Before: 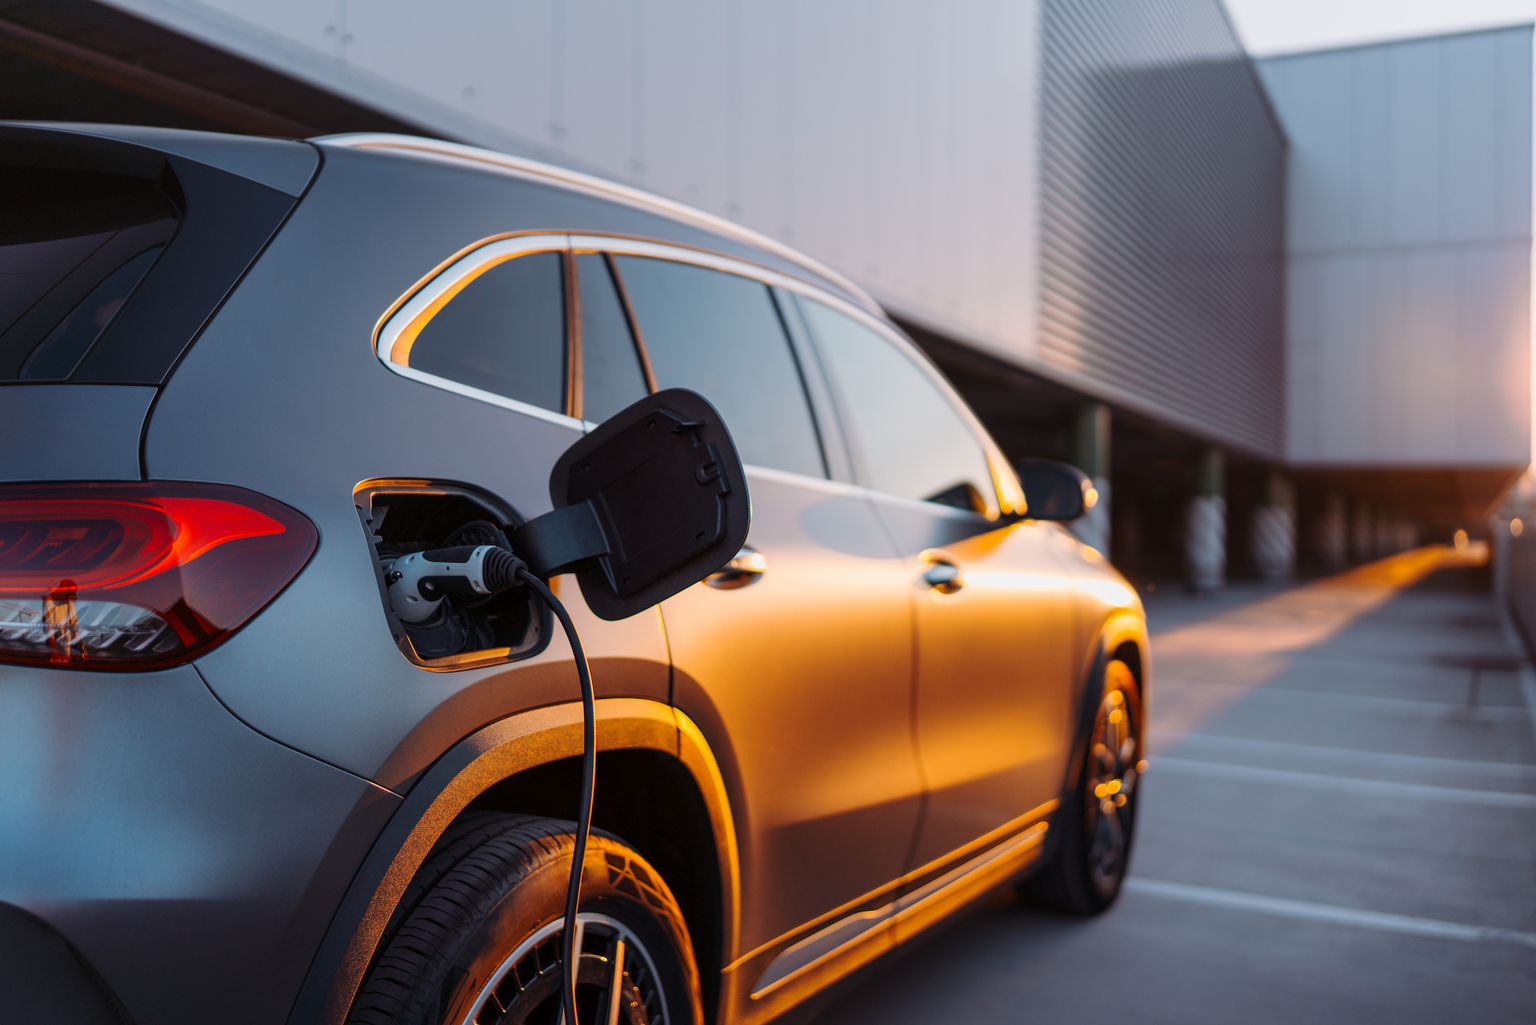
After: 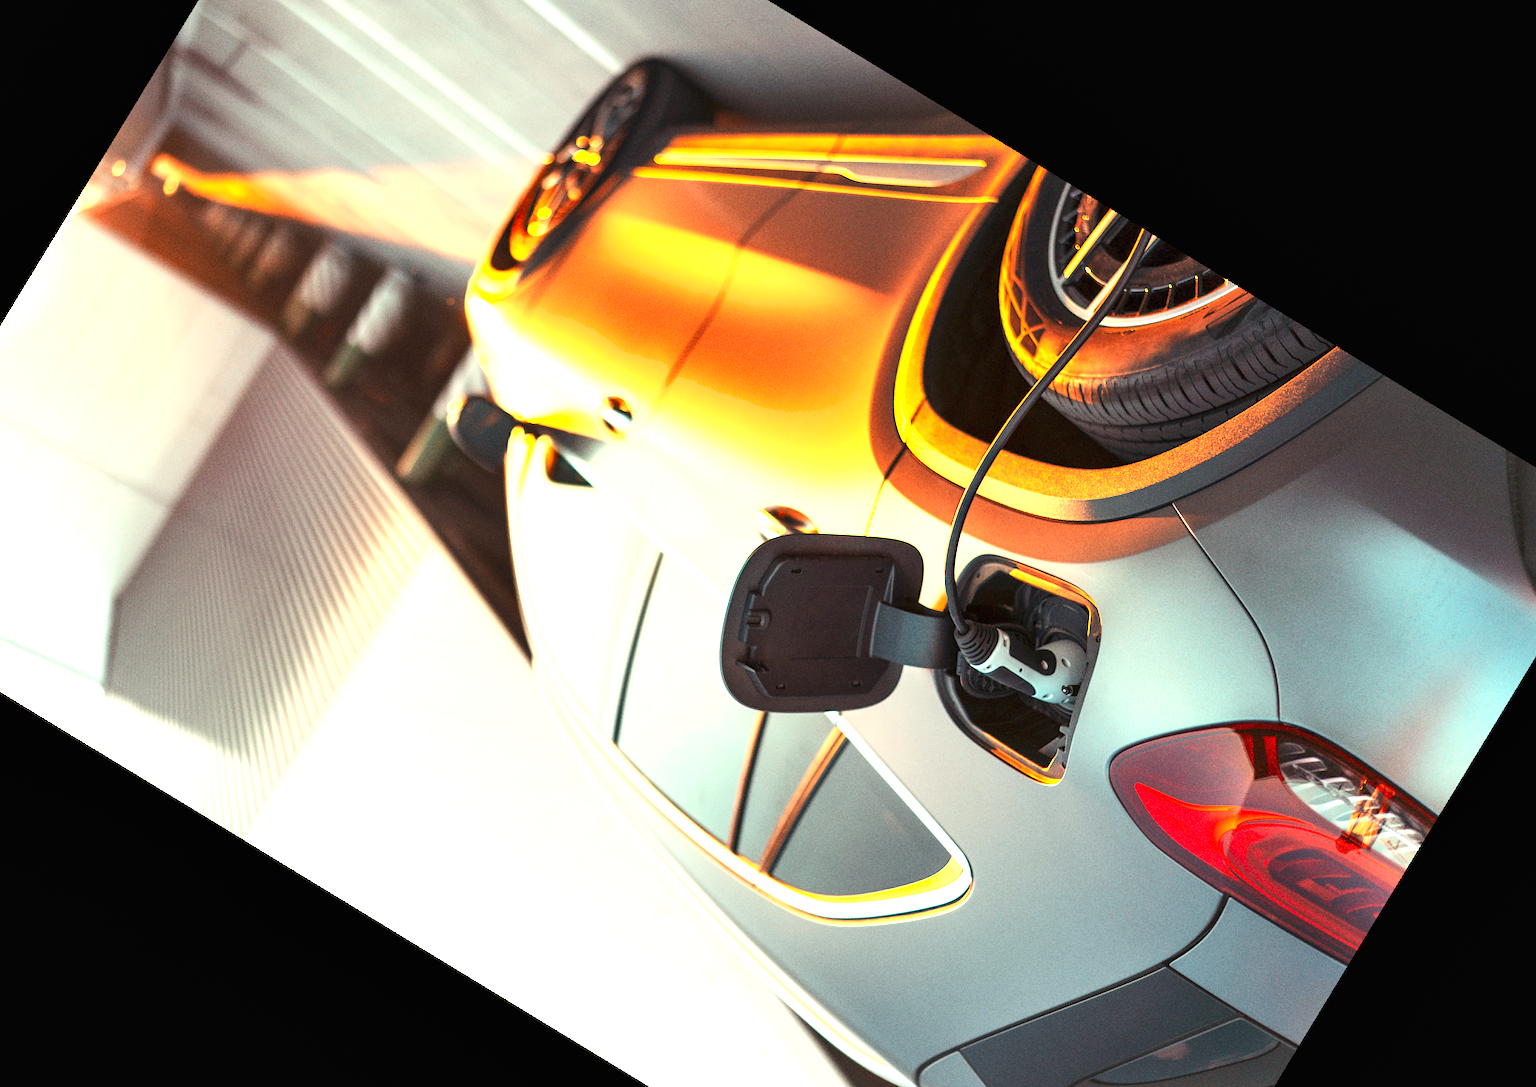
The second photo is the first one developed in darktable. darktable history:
shadows and highlights: shadows 37.27, highlights -28.18, soften with gaussian
exposure: black level correction 0, exposure 1.3 EV, compensate exposure bias true, compensate highlight preservation false
grain: on, module defaults
crop and rotate: angle 148.68°, left 9.111%, top 15.603%, right 4.588%, bottom 17.041%
white balance: red 1.08, blue 0.791
